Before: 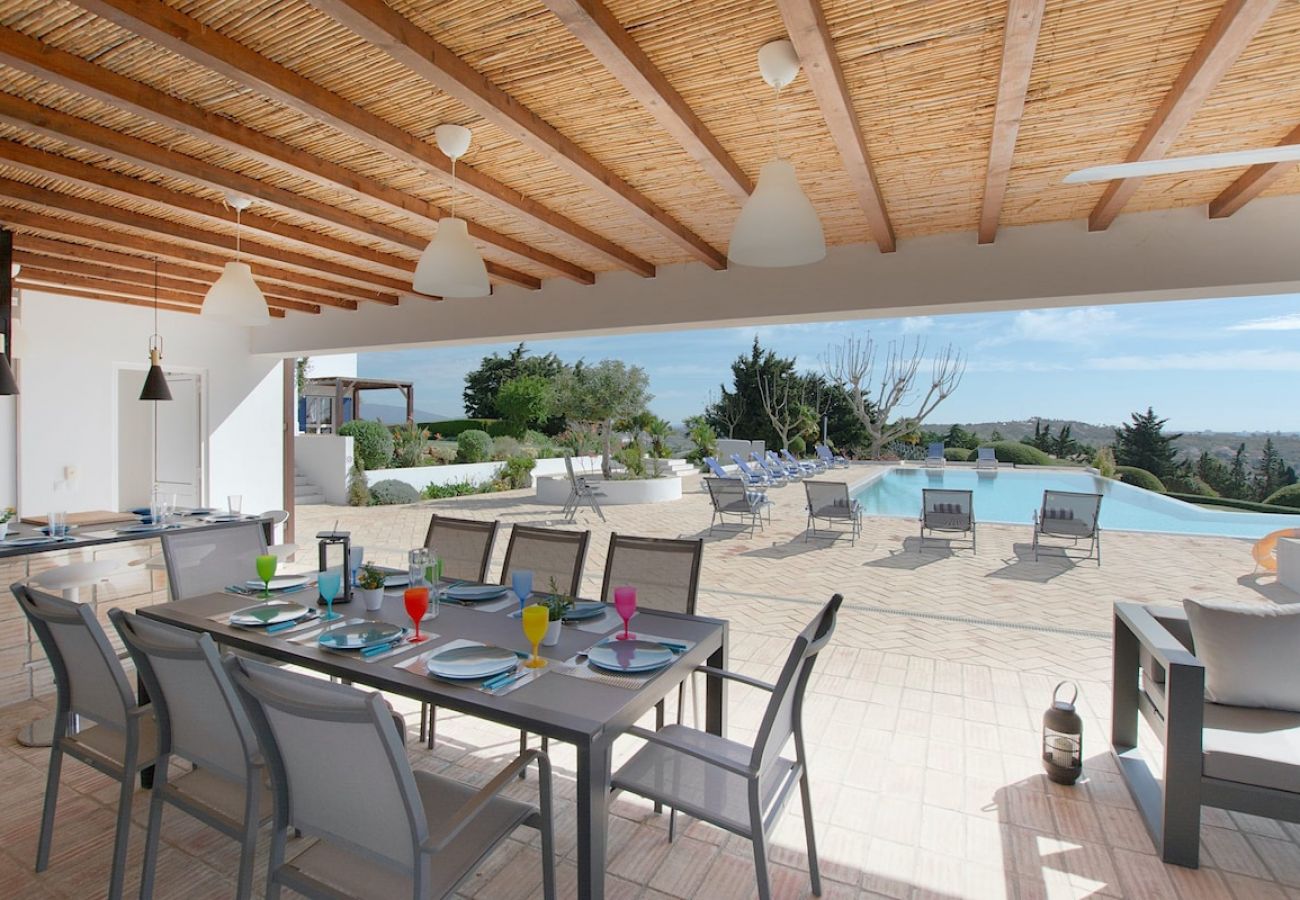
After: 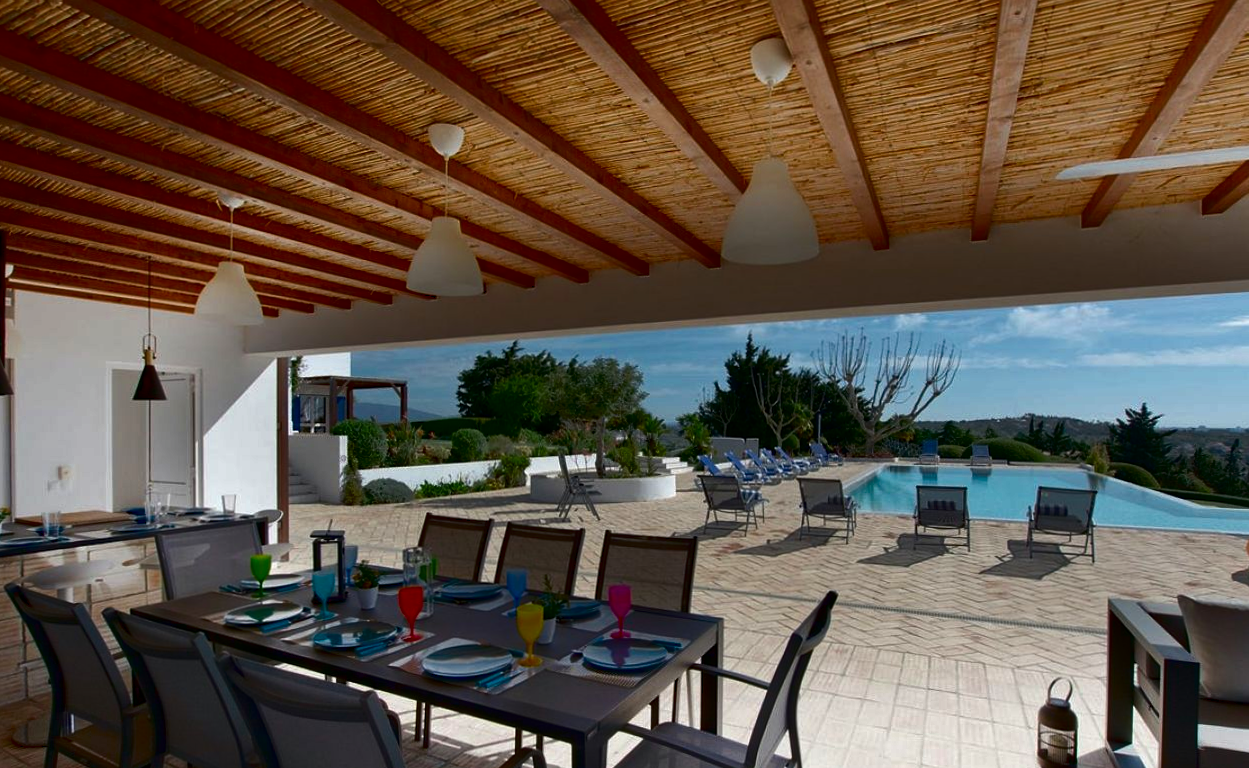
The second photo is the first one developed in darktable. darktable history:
haze removal: compatibility mode true, adaptive false
contrast brightness saturation: contrast 0.09, brightness -0.59, saturation 0.17
crop and rotate: angle 0.2°, left 0.275%, right 3.127%, bottom 14.18%
